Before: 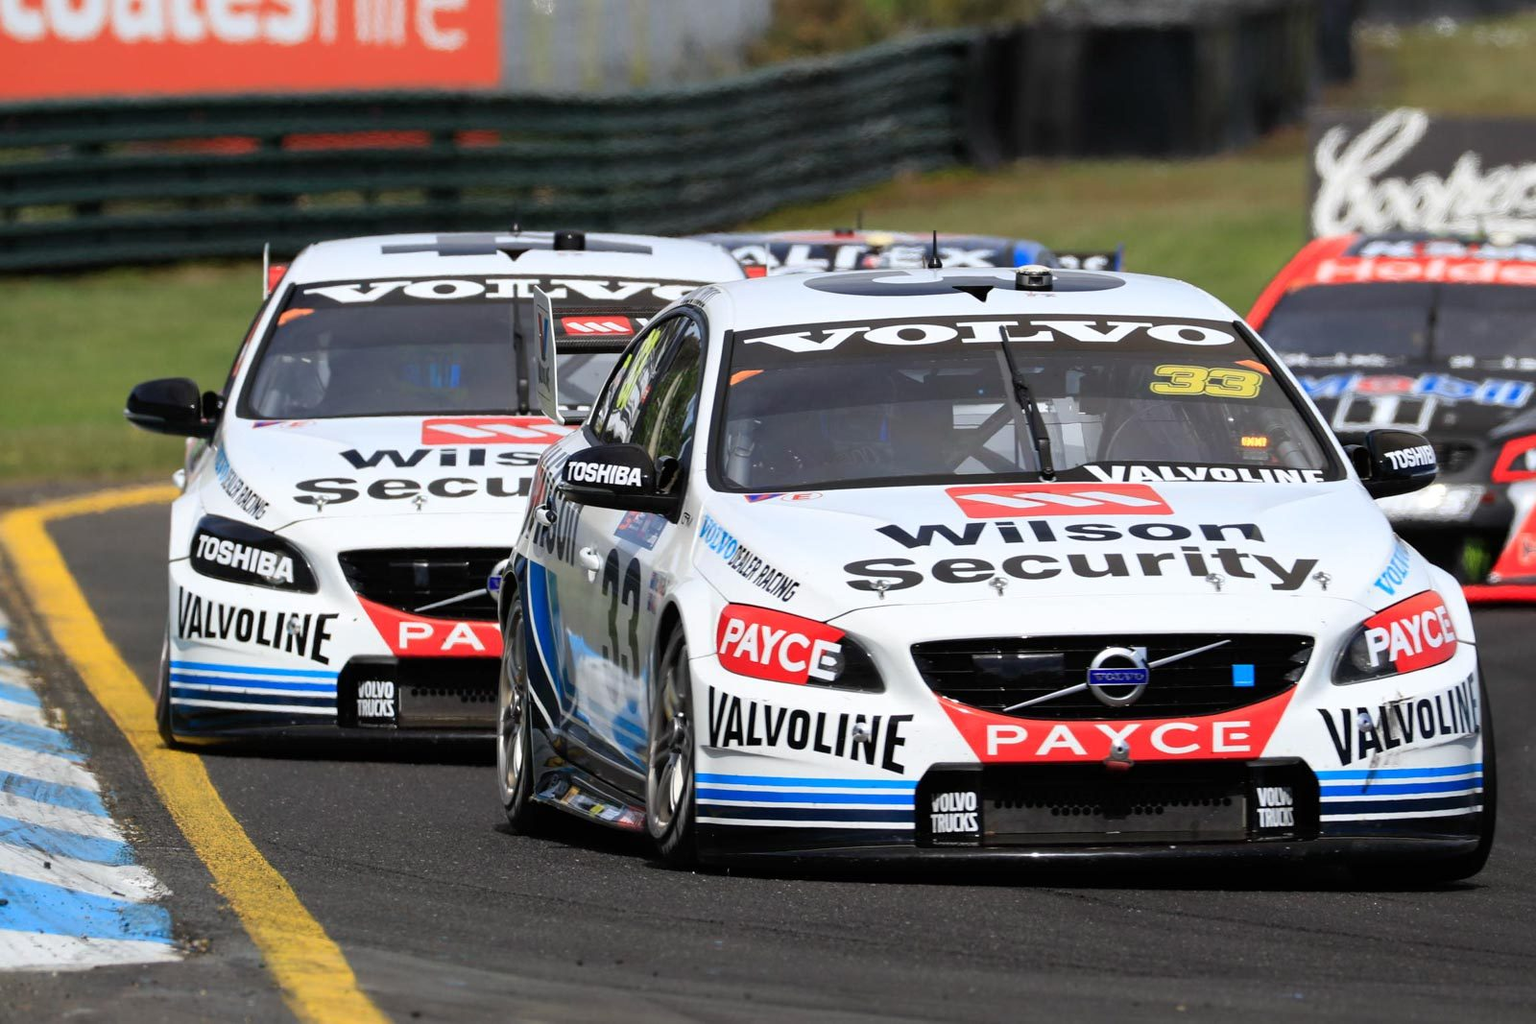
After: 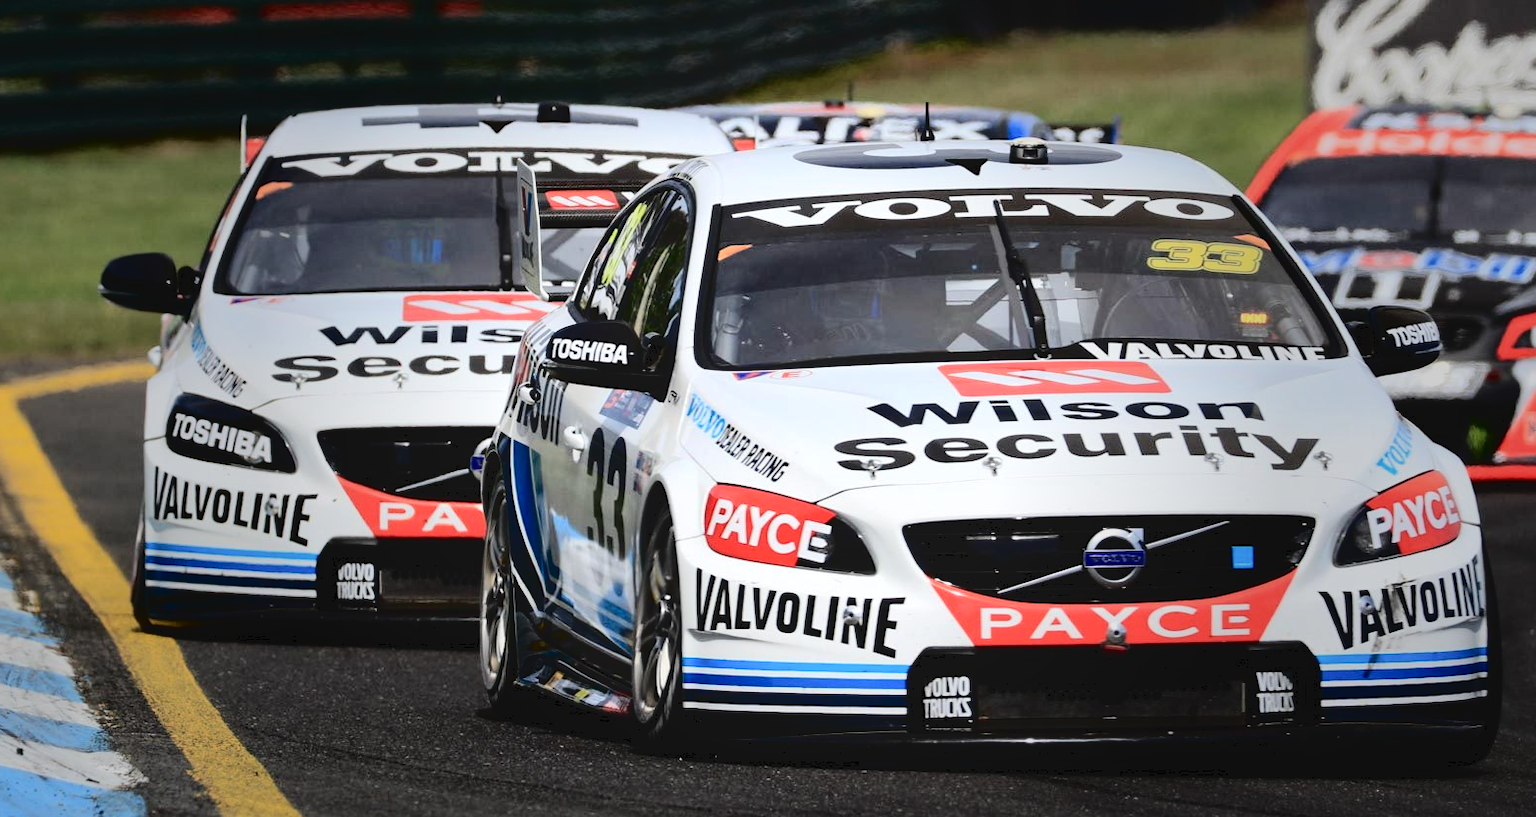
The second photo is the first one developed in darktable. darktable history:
local contrast: mode bilateral grid, contrast 20, coarseness 51, detail 120%, midtone range 0.2
crop and rotate: left 1.899%, top 12.77%, right 0.24%, bottom 9.101%
vignetting: fall-off start 31.8%, fall-off radius 35.5%, brightness -0.395, saturation 0.01
tone curve: curves: ch0 [(0, 0) (0.003, 0.075) (0.011, 0.079) (0.025, 0.079) (0.044, 0.082) (0.069, 0.085) (0.1, 0.089) (0.136, 0.096) (0.177, 0.105) (0.224, 0.14) (0.277, 0.202) (0.335, 0.304) (0.399, 0.417) (0.468, 0.521) (0.543, 0.636) (0.623, 0.726) (0.709, 0.801) (0.801, 0.878) (0.898, 0.927) (1, 1)], color space Lab, independent channels, preserve colors none
